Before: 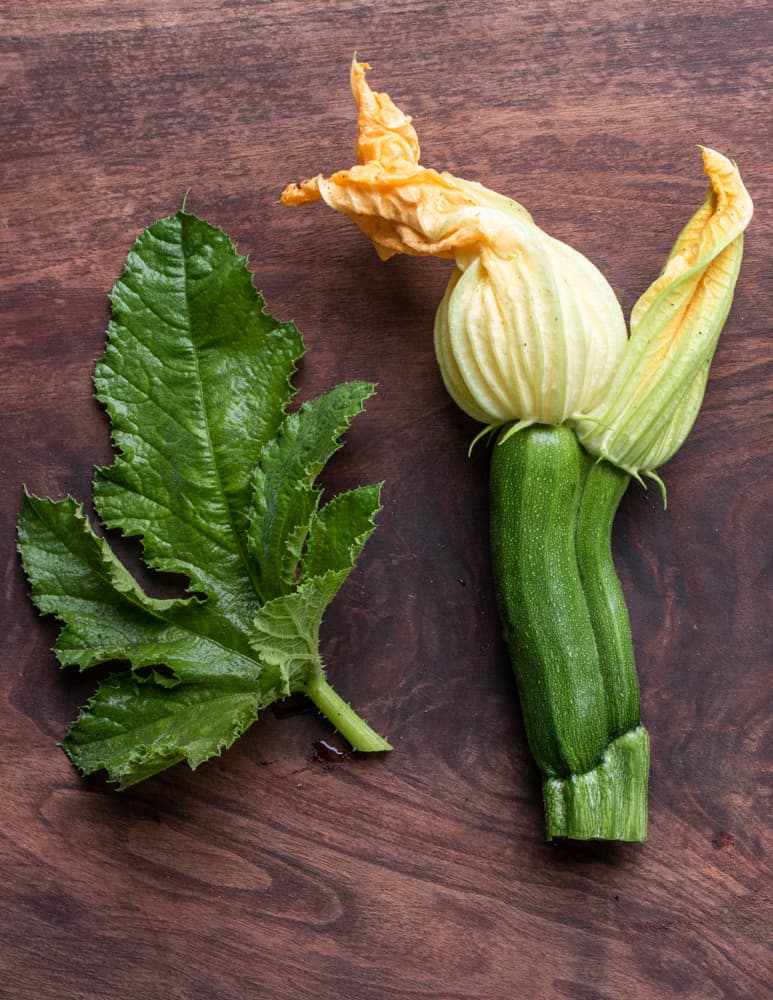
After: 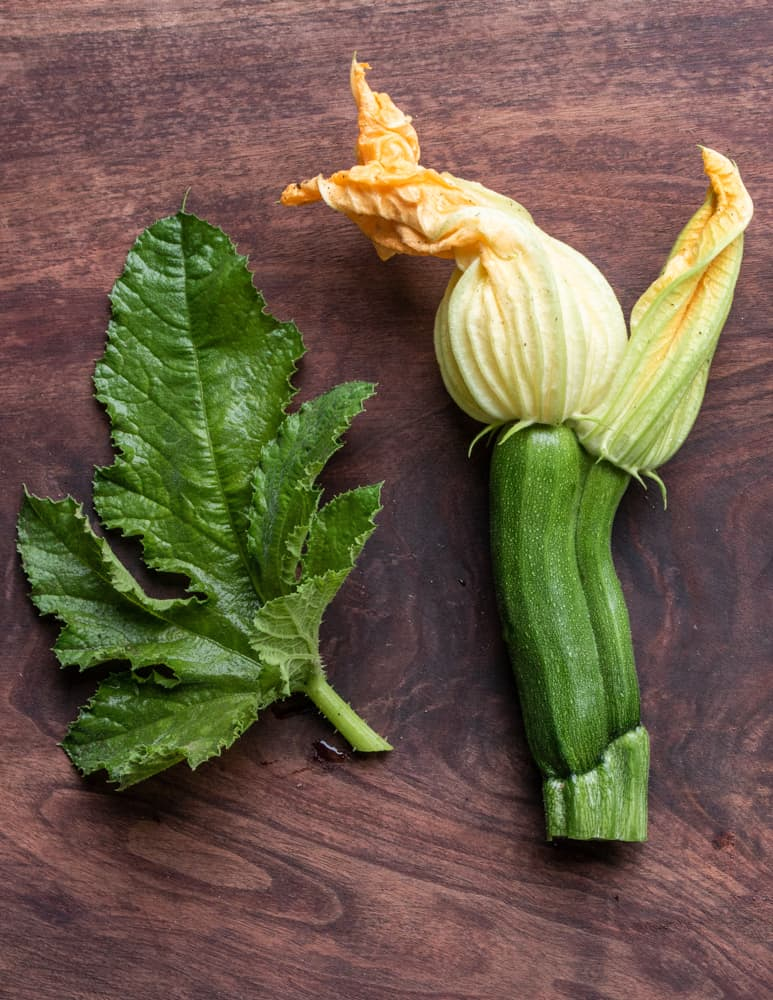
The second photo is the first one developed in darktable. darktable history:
shadows and highlights: shadows 36.45, highlights -28.17, soften with gaussian
